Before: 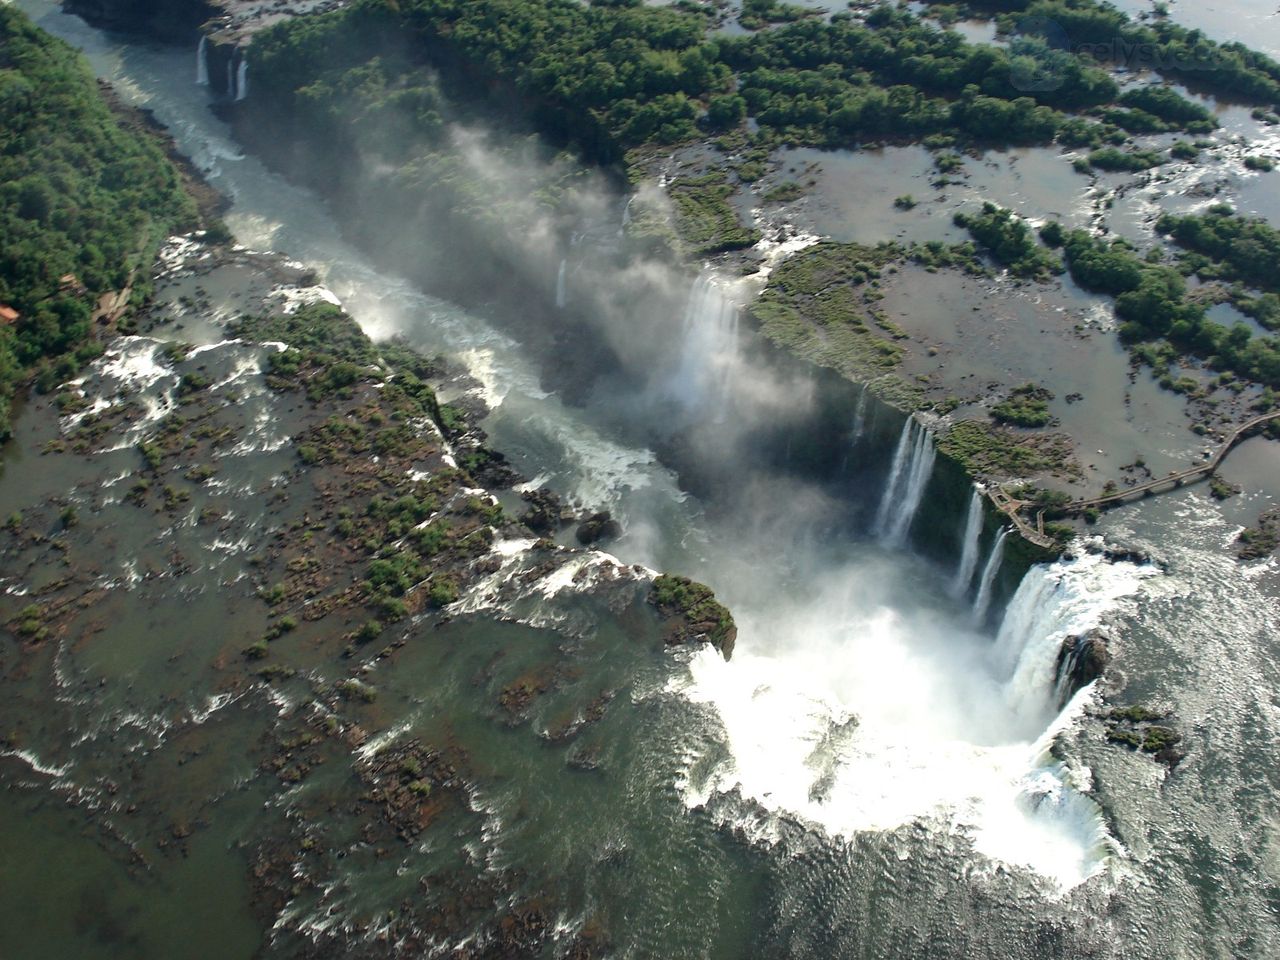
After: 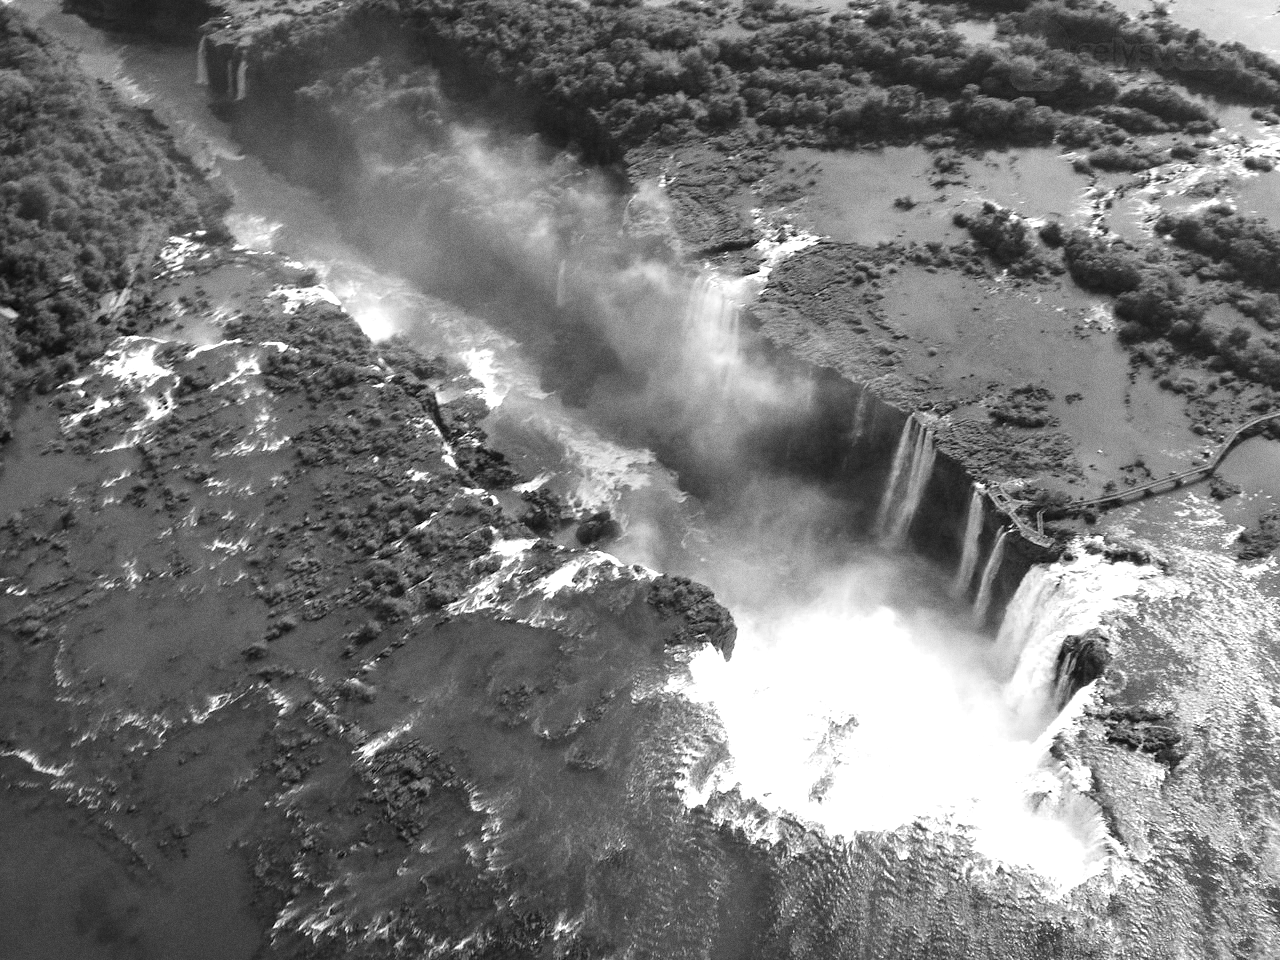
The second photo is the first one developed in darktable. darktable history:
color zones: curves: ch0 [(0, 0.473) (0.001, 0.473) (0.226, 0.548) (0.4, 0.589) (0.525, 0.54) (0.728, 0.403) (0.999, 0.473) (1, 0.473)]; ch1 [(0, 0.619) (0.001, 0.619) (0.234, 0.388) (0.4, 0.372) (0.528, 0.422) (0.732, 0.53) (0.999, 0.619) (1, 0.619)]; ch2 [(0, 0.547) (0.001, 0.547) (0.226, 0.45) (0.4, 0.525) (0.525, 0.585) (0.8, 0.511) (0.999, 0.547) (1, 0.547)]
exposure: black level correction 0.001, exposure 0.5 EV, compensate exposure bias true, compensate highlight preservation false
monochrome: a 32, b 64, size 2.3
grain: coarseness 0.09 ISO
tone equalizer: on, module defaults
